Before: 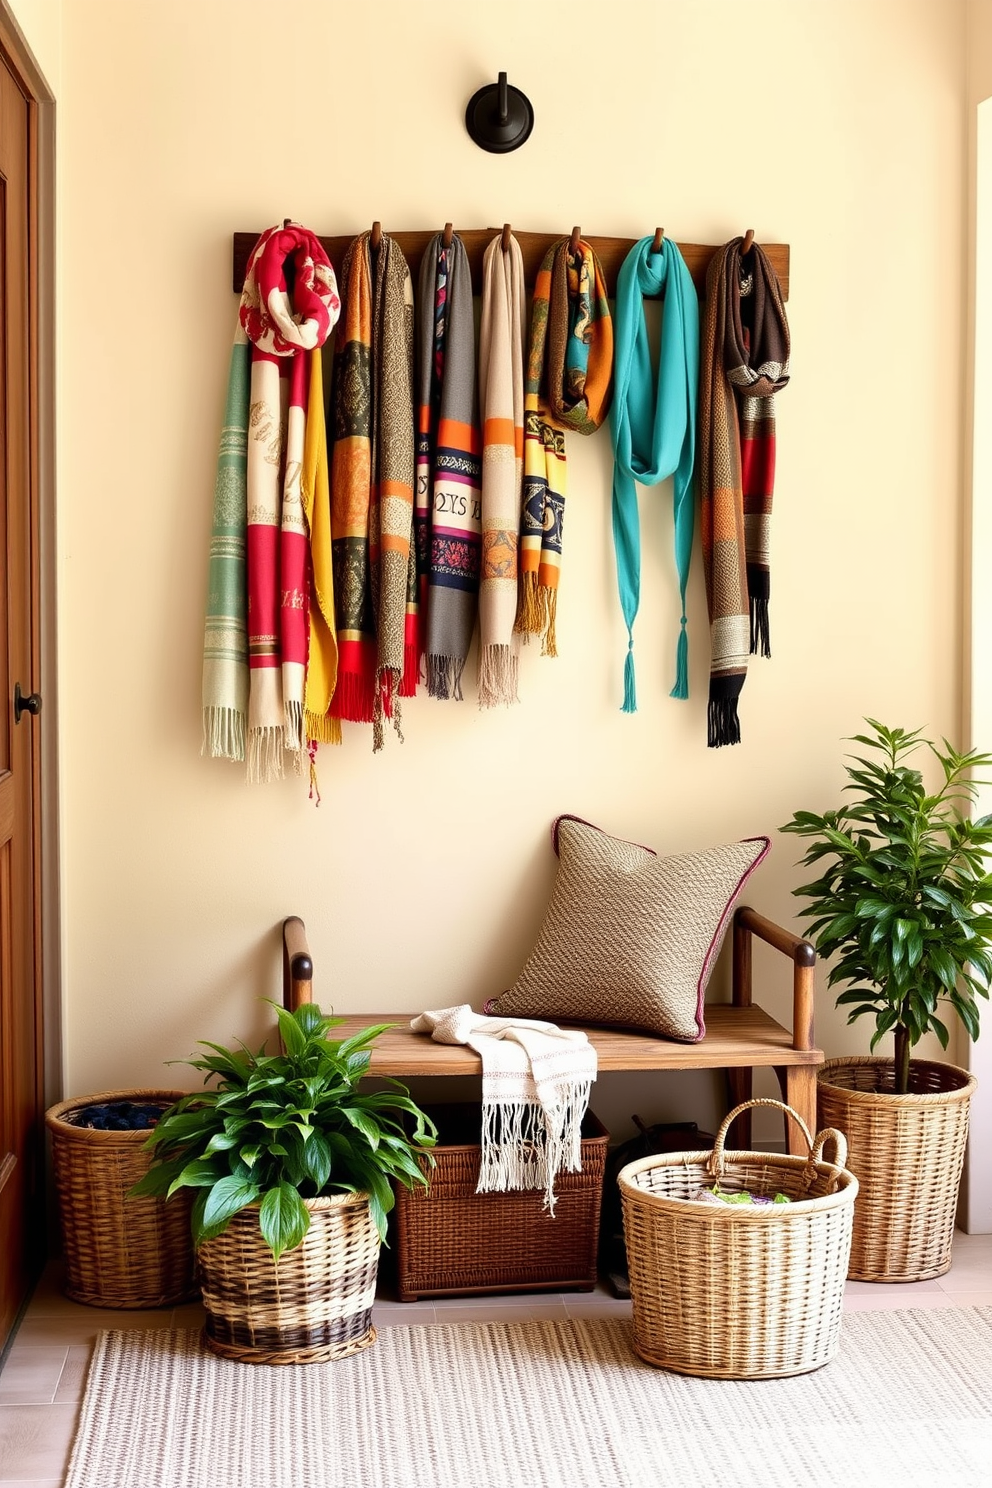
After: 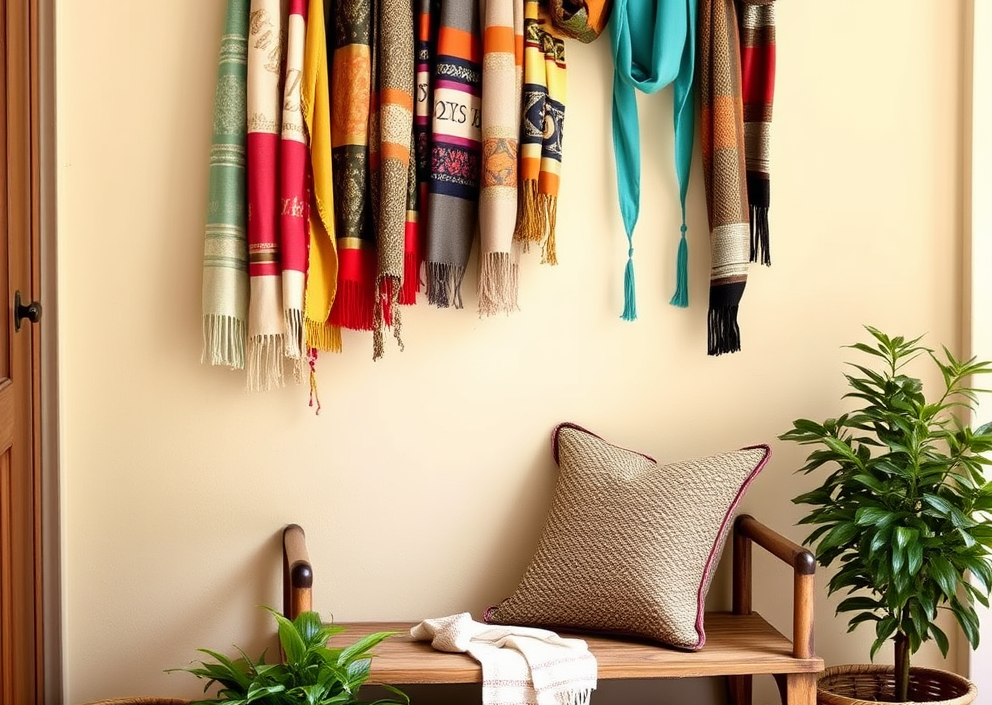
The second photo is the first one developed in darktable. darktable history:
crop and rotate: top 26.45%, bottom 26.125%
